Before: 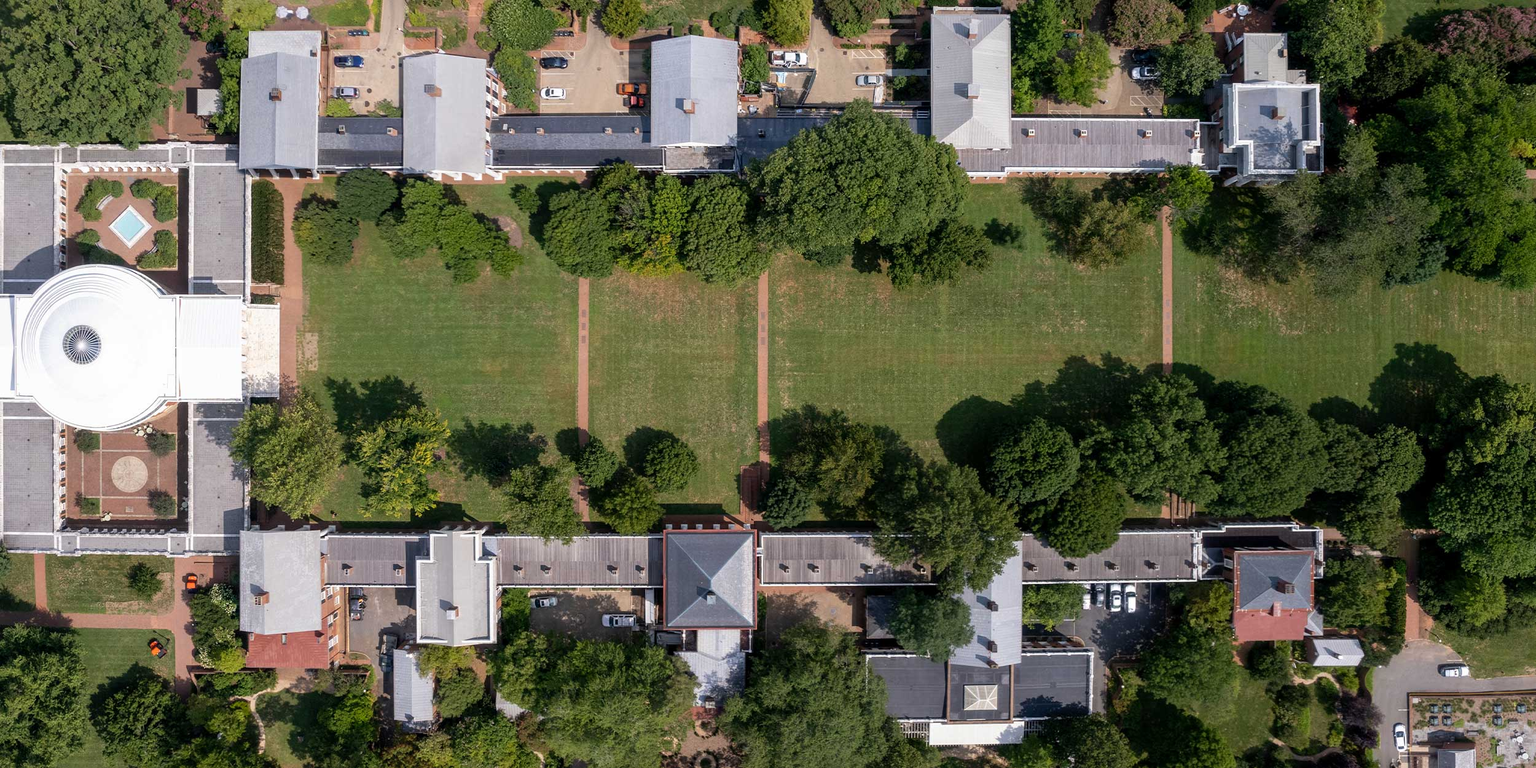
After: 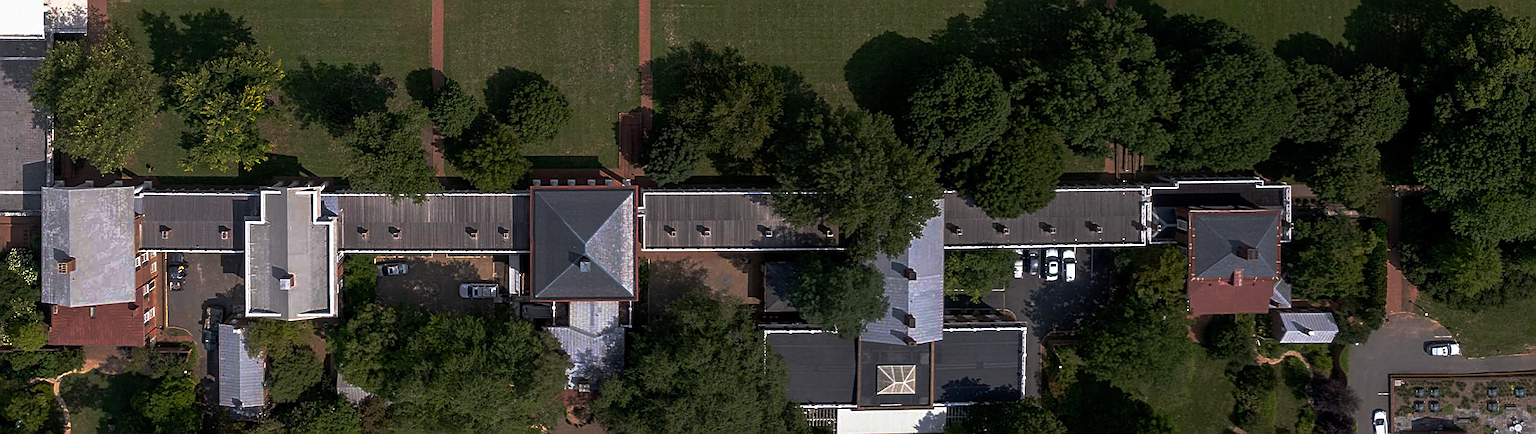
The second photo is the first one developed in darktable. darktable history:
sharpen: on, module defaults
crop and rotate: left 13.285%, top 48.067%, bottom 2.817%
base curve: curves: ch0 [(0, 0) (0.564, 0.291) (0.802, 0.731) (1, 1)], preserve colors none
